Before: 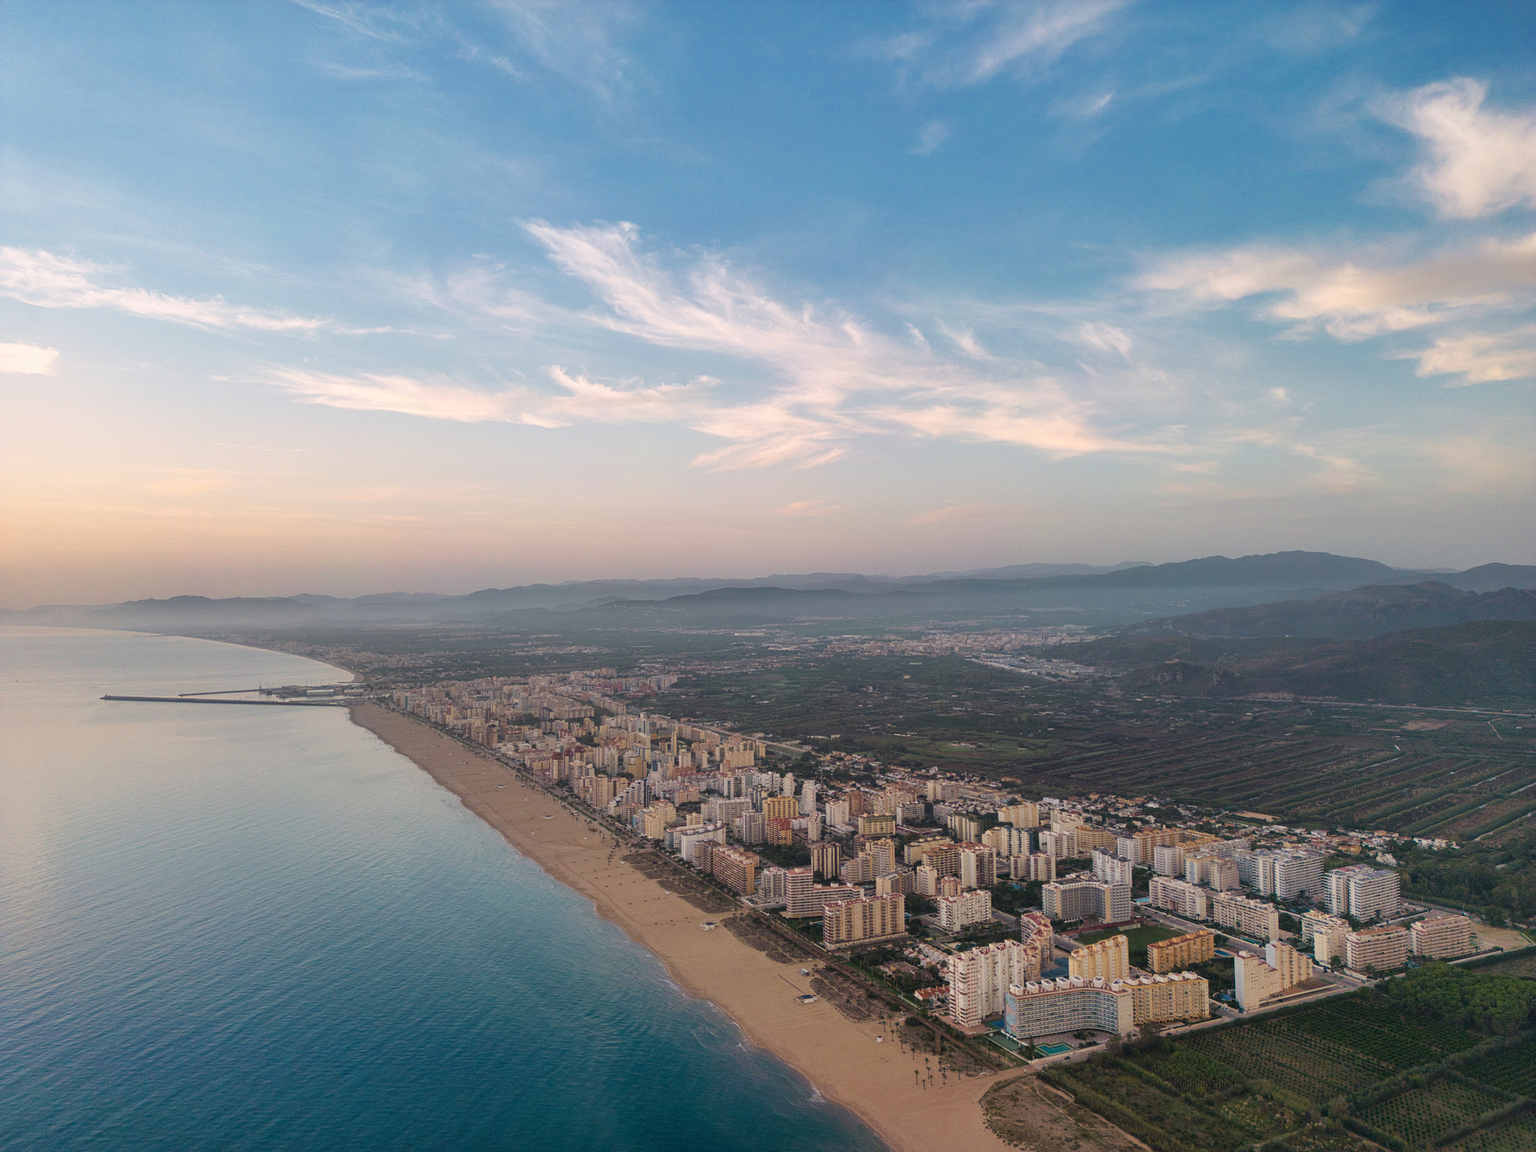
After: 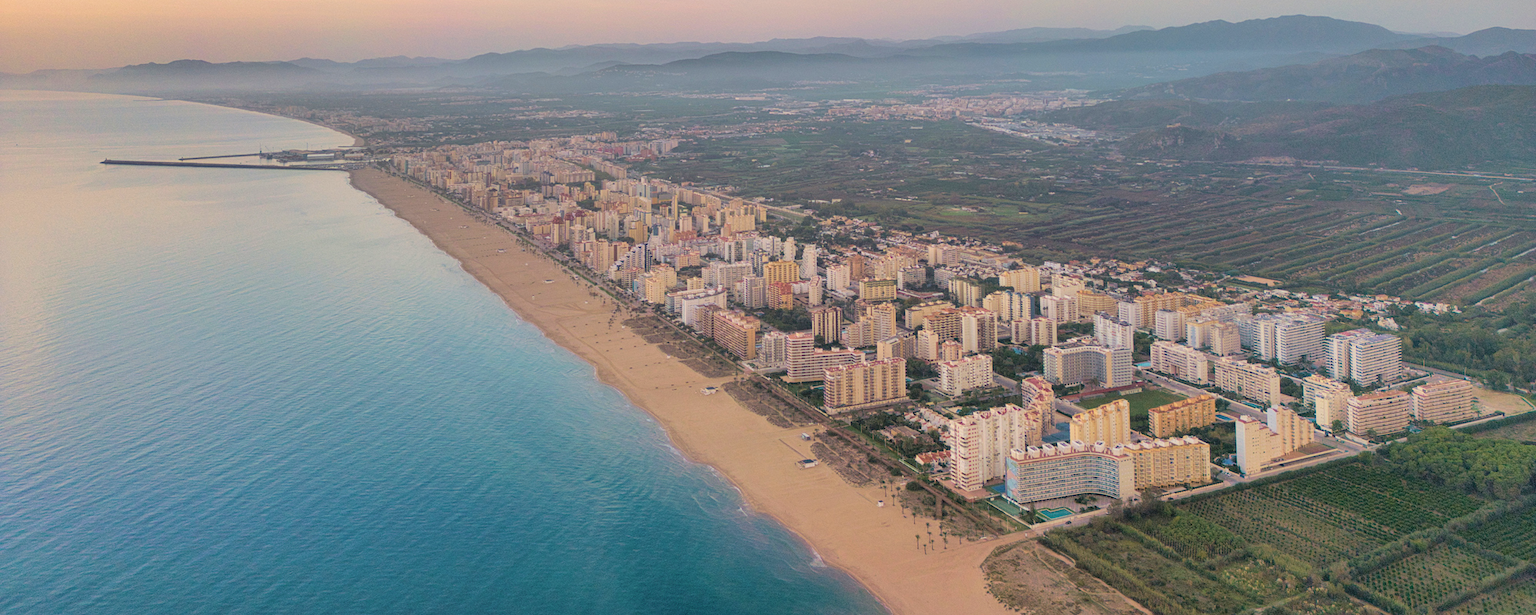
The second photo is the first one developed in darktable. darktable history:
crop and rotate: top 46.575%, right 0.092%
shadows and highlights: shadows 43.44, white point adjustment -1.54, soften with gaussian
contrast brightness saturation: brightness 0.281
exposure: black level correction 0.004, exposure 0.017 EV, compensate highlight preservation false
velvia: on, module defaults
